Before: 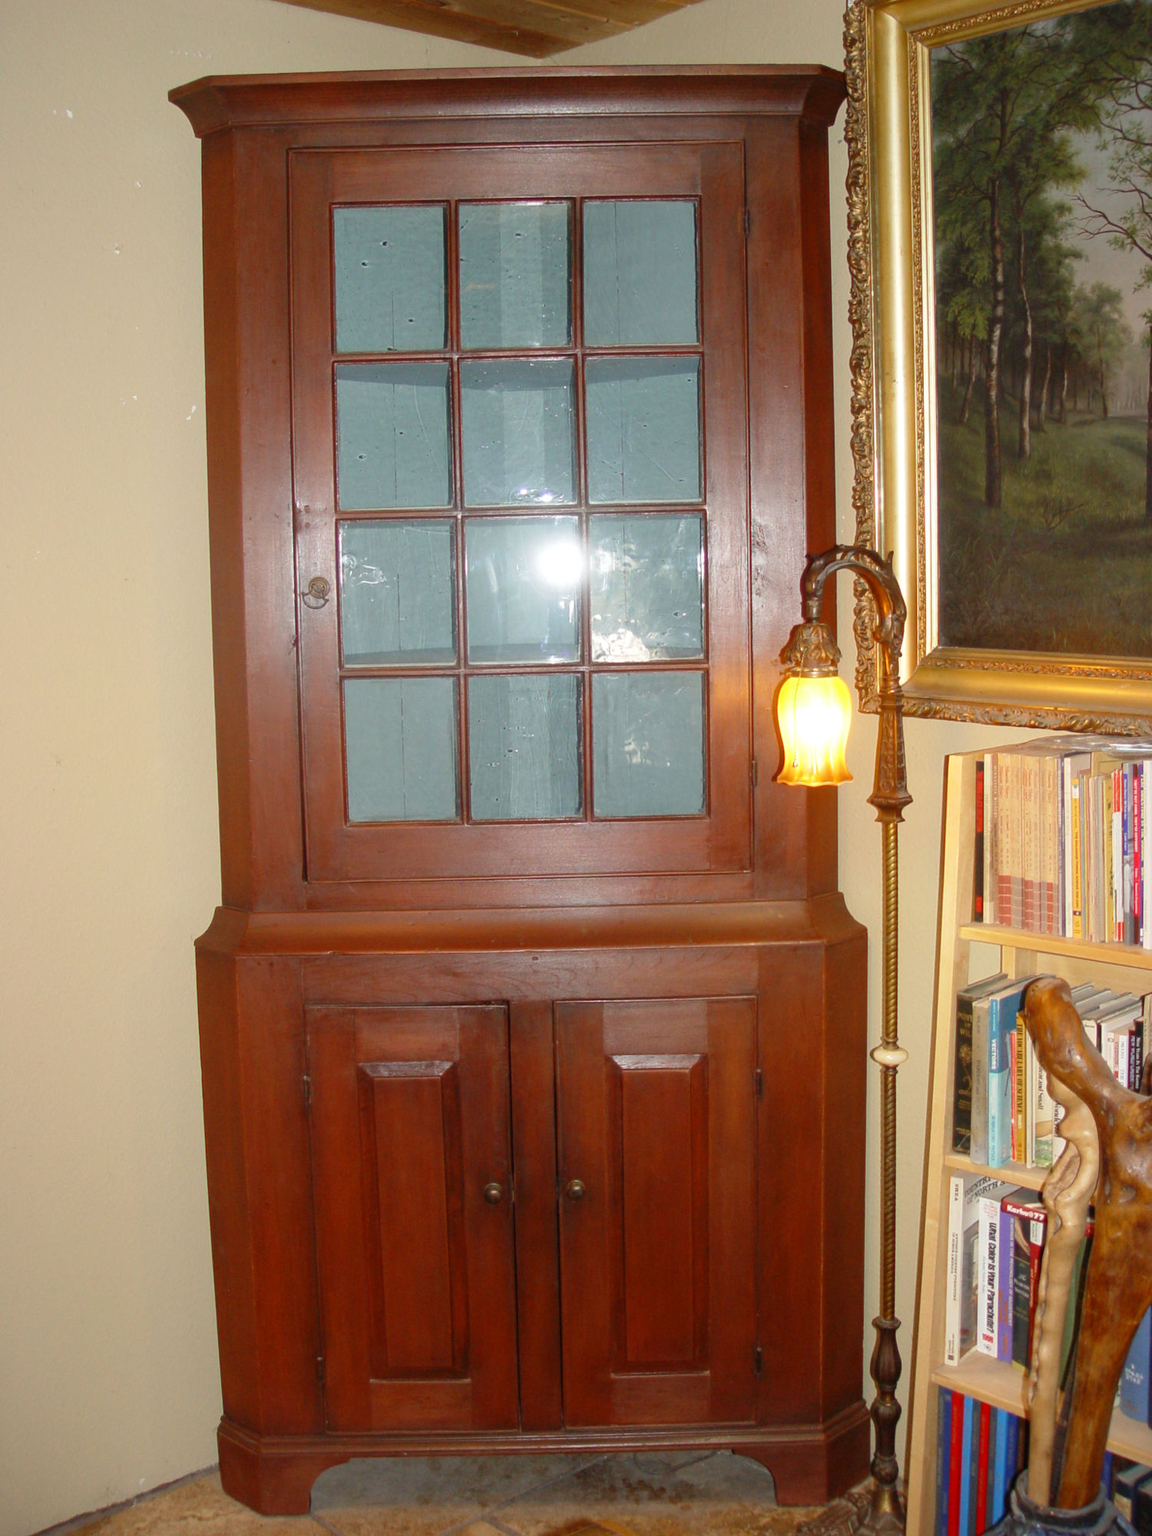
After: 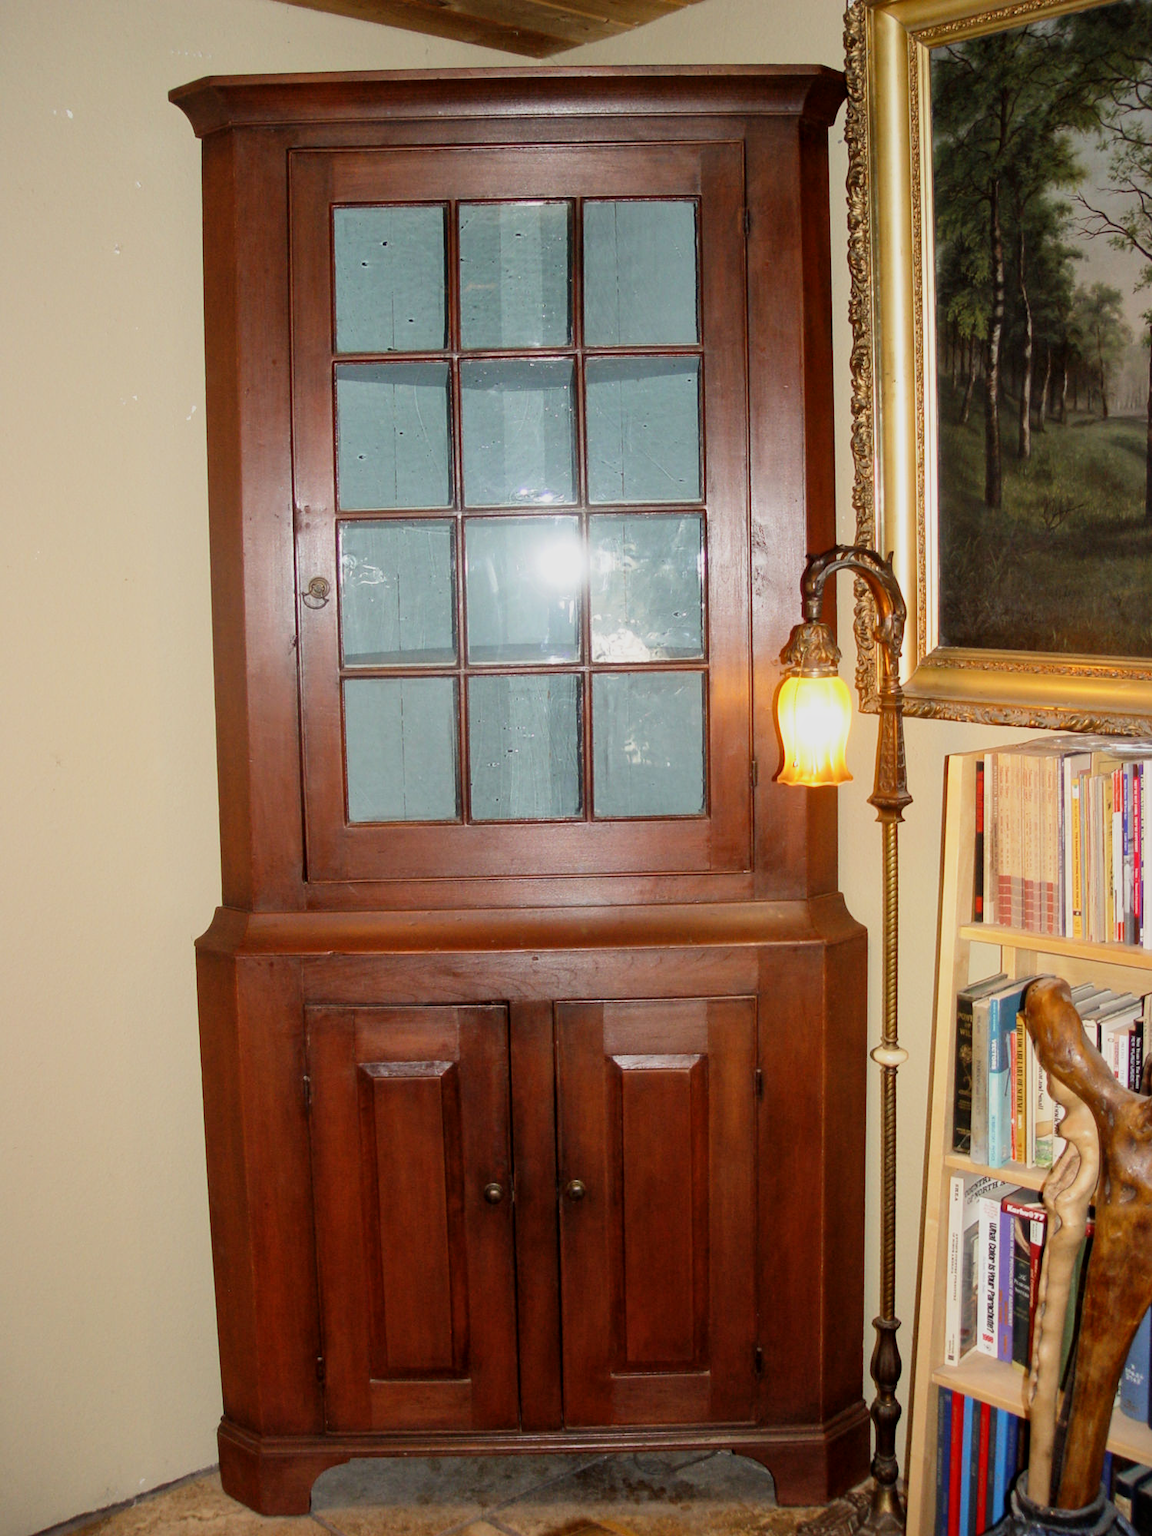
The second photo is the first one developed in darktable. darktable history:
filmic rgb: black relative exposure -7.5 EV, white relative exposure 5 EV, hardness 3.31, contrast 1.3, contrast in shadows safe
local contrast: mode bilateral grid, contrast 20, coarseness 50, detail 120%, midtone range 0.2
